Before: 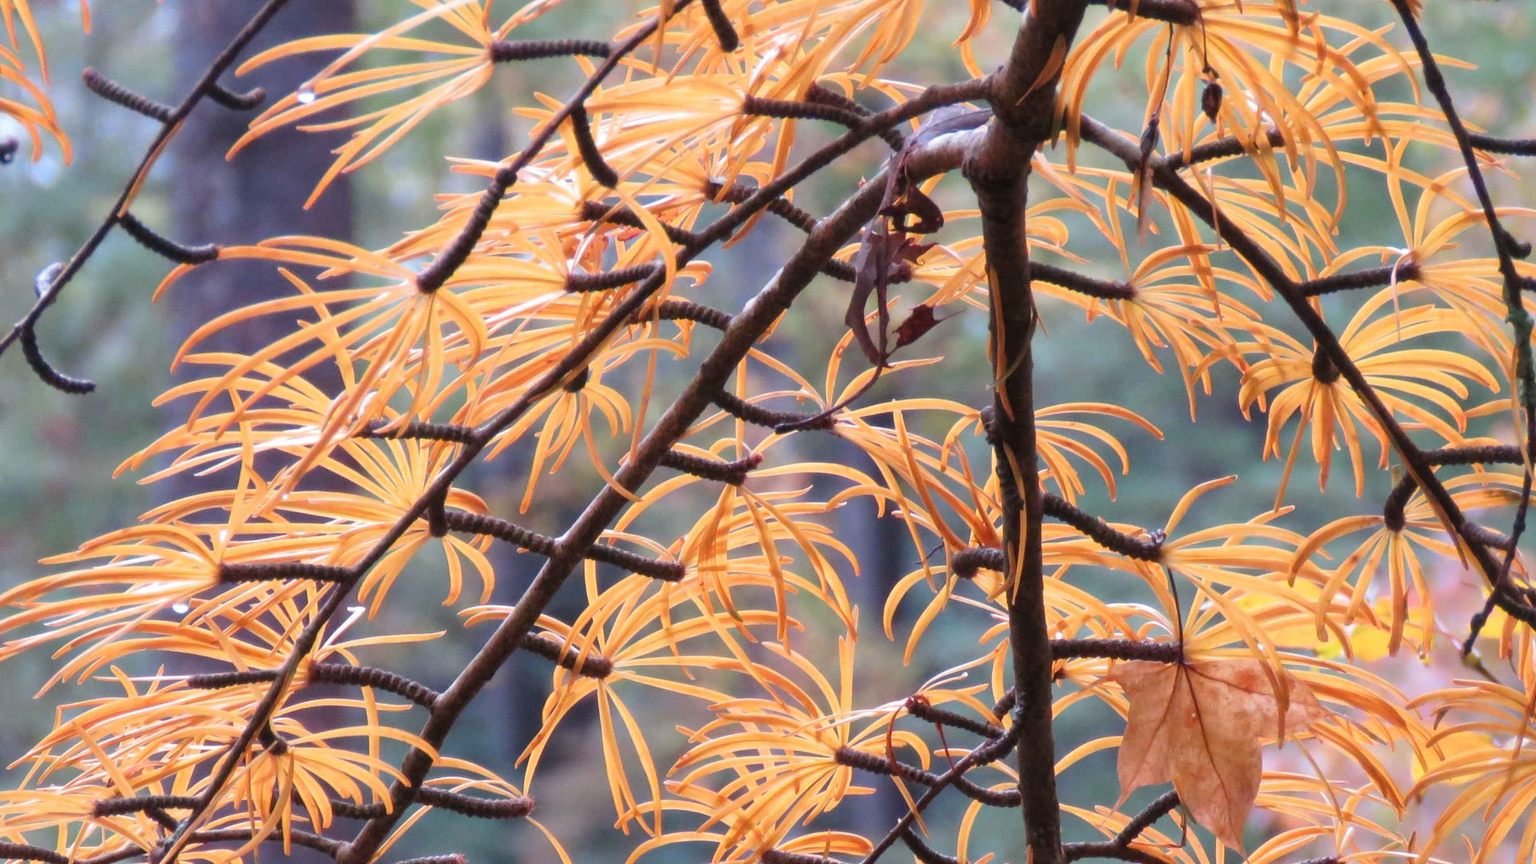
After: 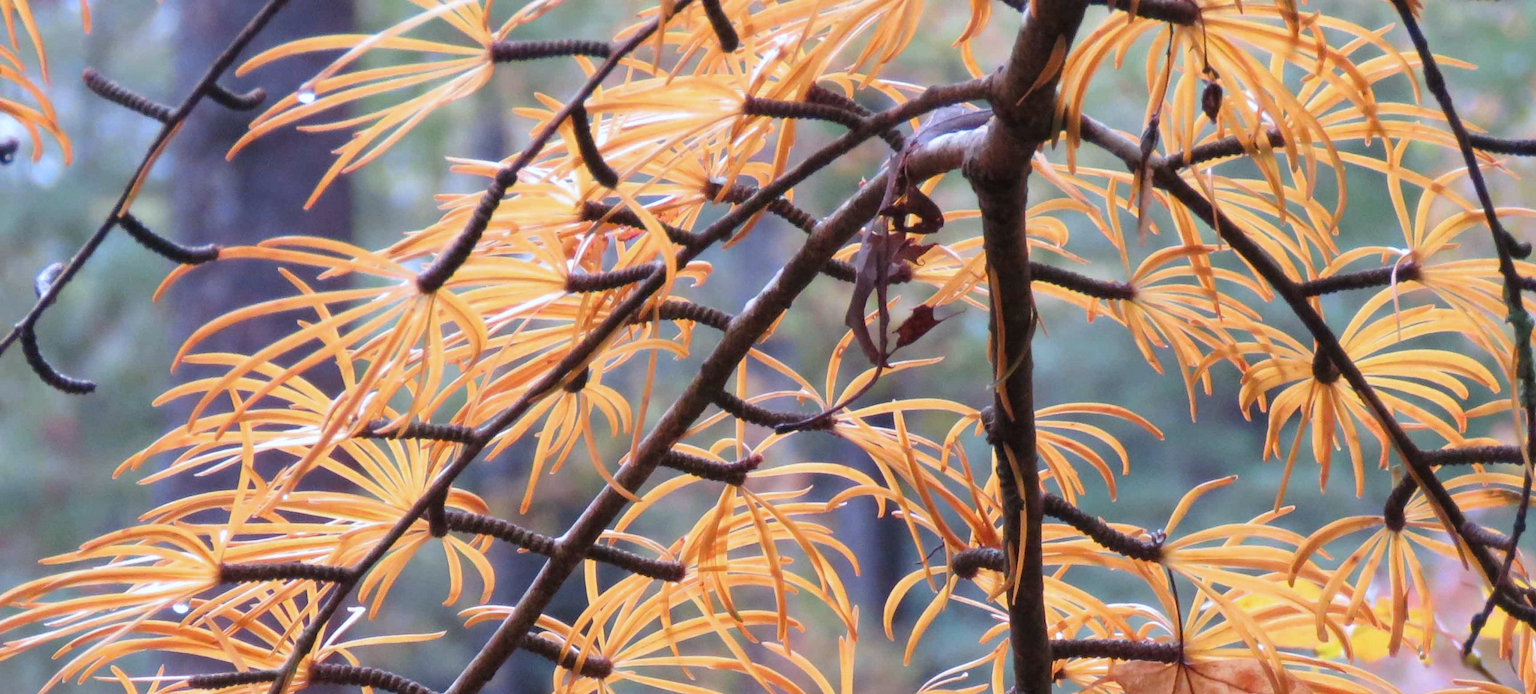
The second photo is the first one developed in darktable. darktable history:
white balance: red 0.967, blue 1.049
crop: bottom 19.644%
